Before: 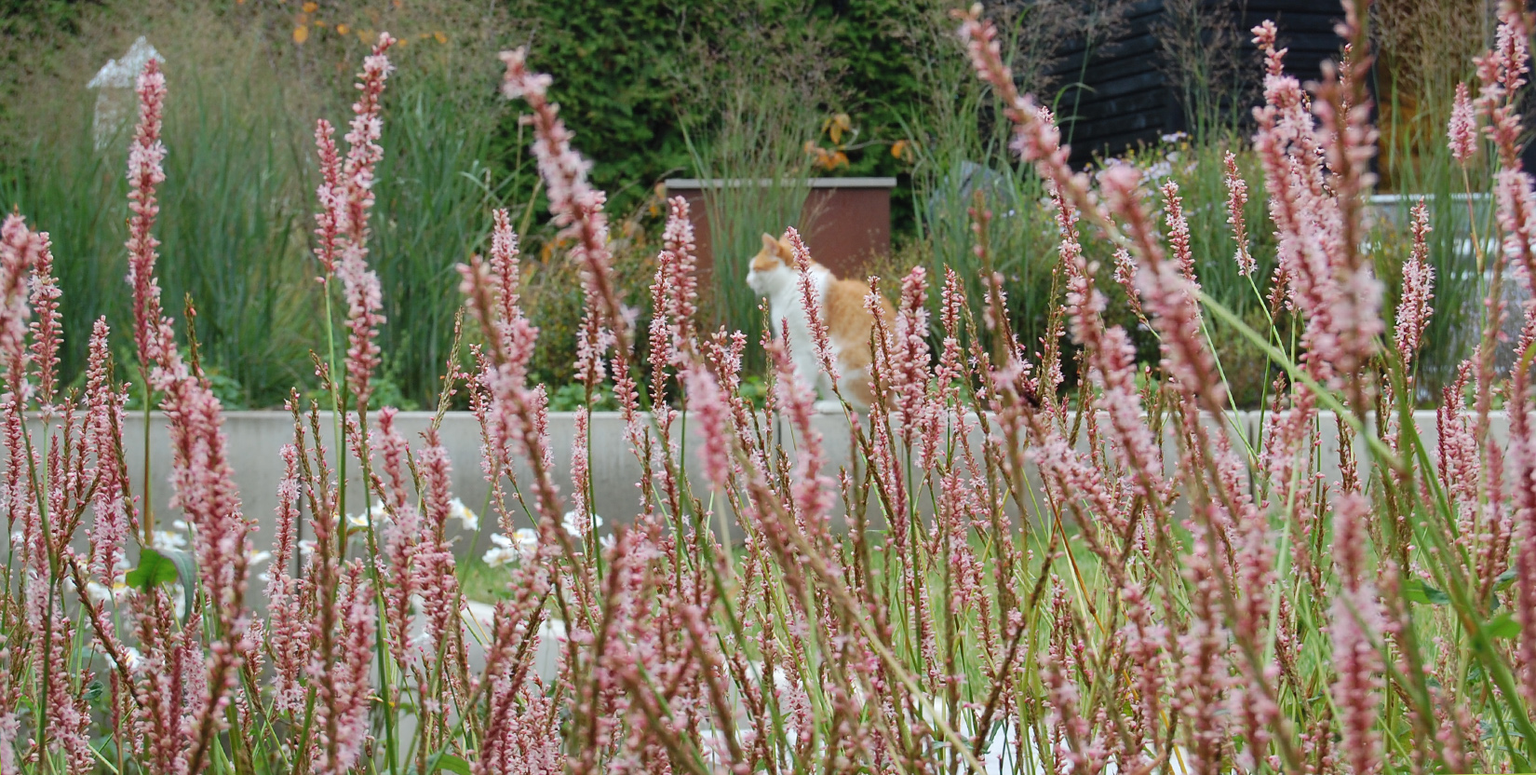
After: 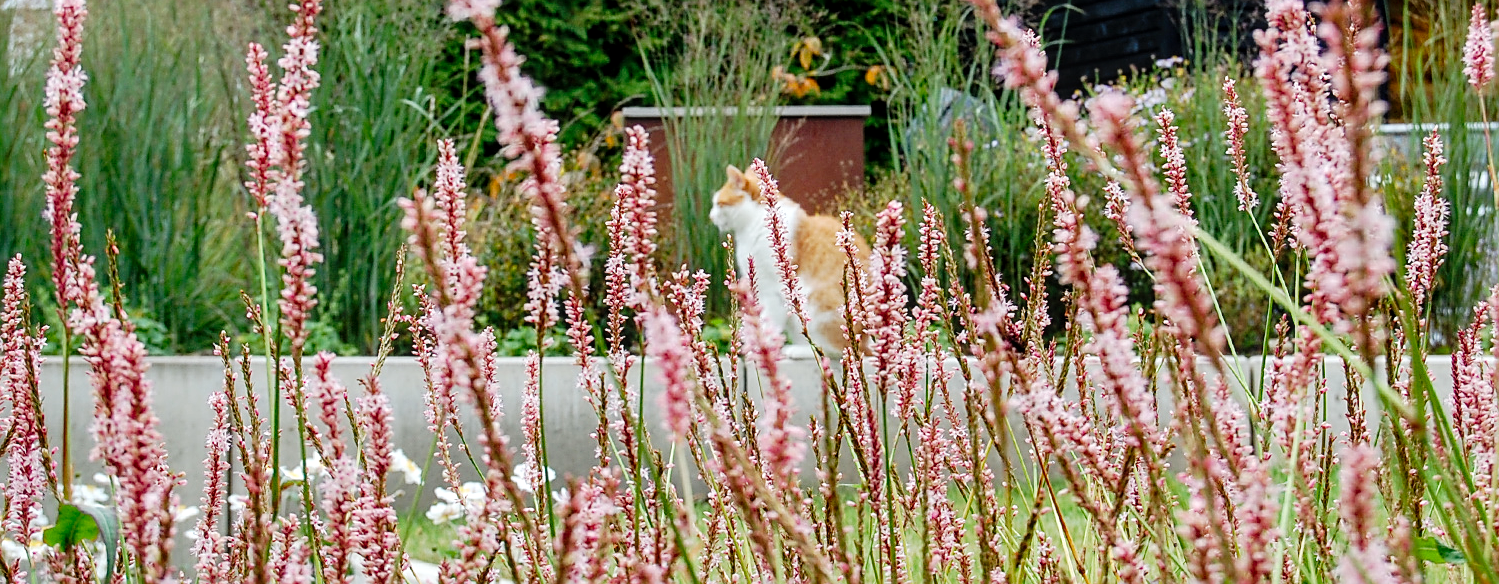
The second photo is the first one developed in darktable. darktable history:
crop: left 5.596%, top 10.314%, right 3.534%, bottom 19.395%
sharpen: on, module defaults
local contrast: on, module defaults
tone curve: curves: ch0 [(0, 0) (0.003, 0.006) (0.011, 0.007) (0.025, 0.009) (0.044, 0.012) (0.069, 0.021) (0.1, 0.036) (0.136, 0.056) (0.177, 0.105) (0.224, 0.165) (0.277, 0.251) (0.335, 0.344) (0.399, 0.439) (0.468, 0.532) (0.543, 0.628) (0.623, 0.718) (0.709, 0.797) (0.801, 0.874) (0.898, 0.943) (1, 1)], preserve colors none
